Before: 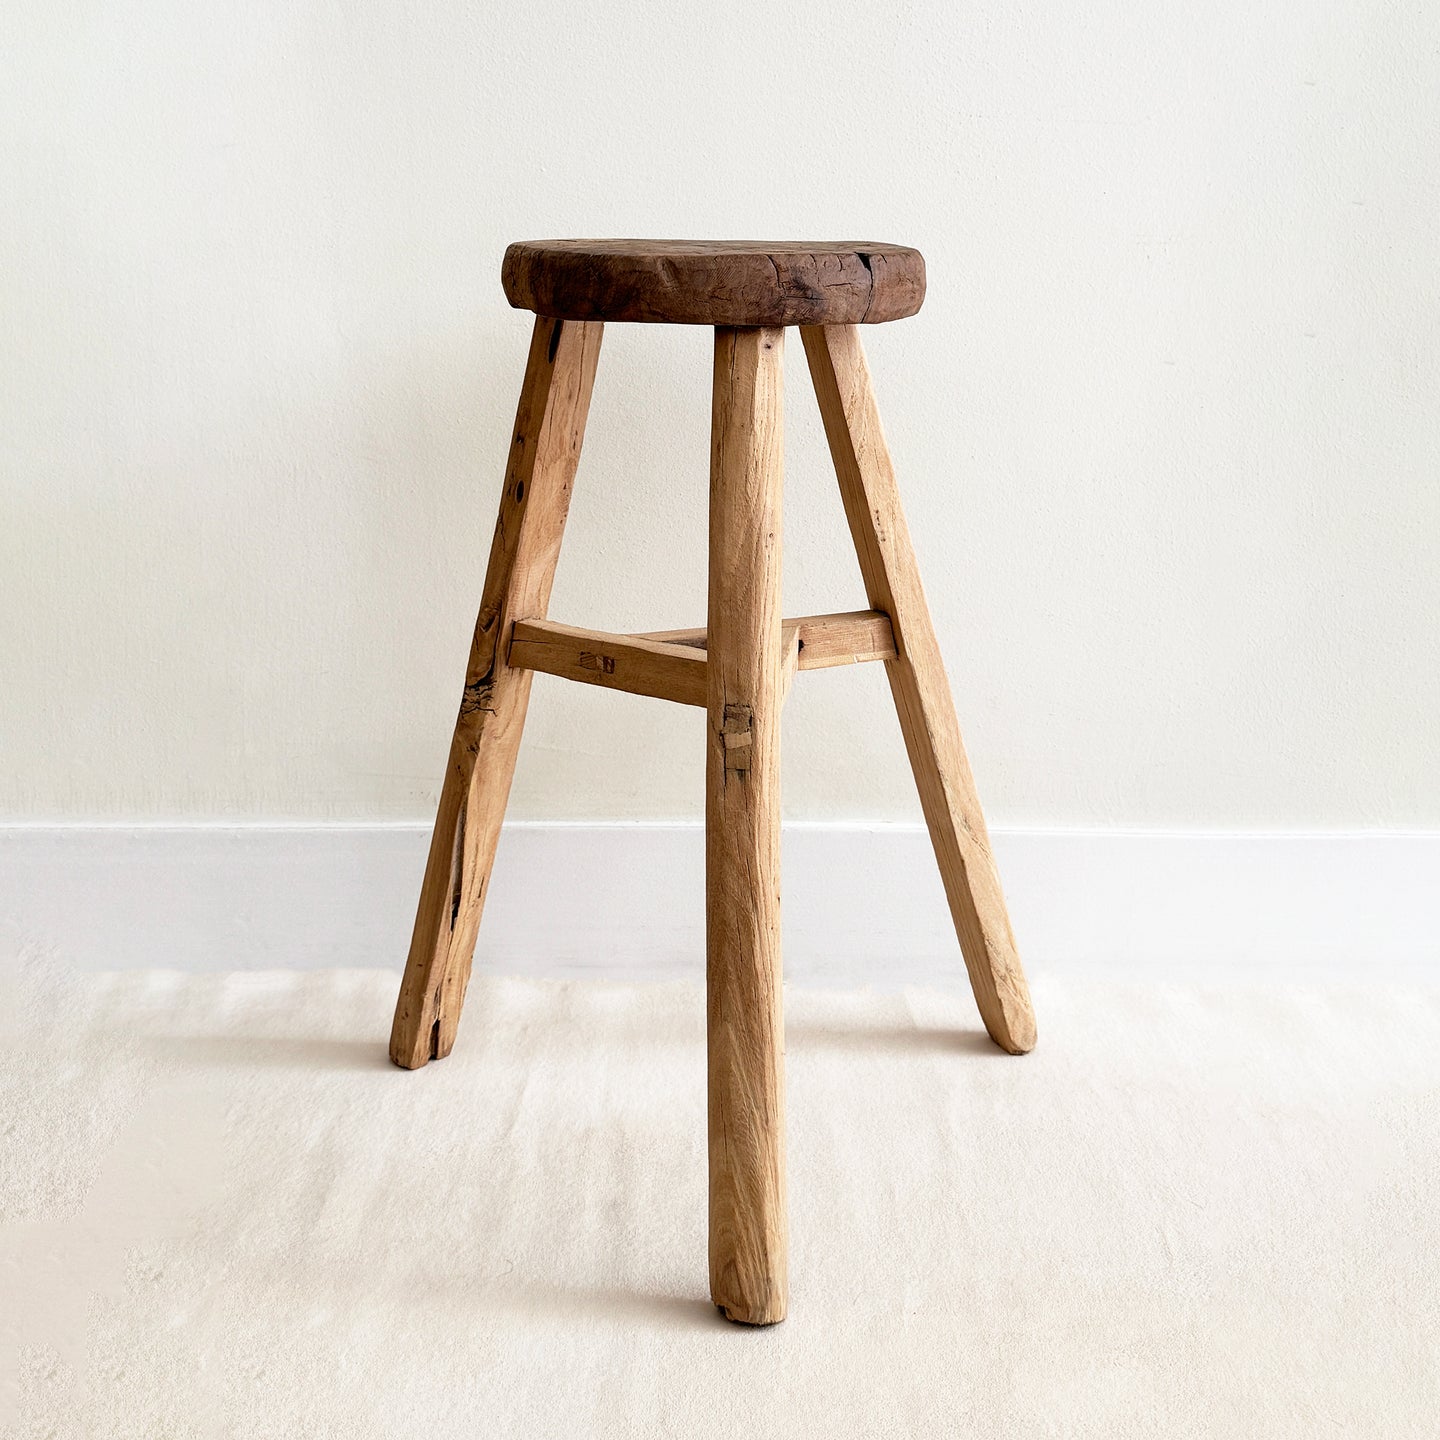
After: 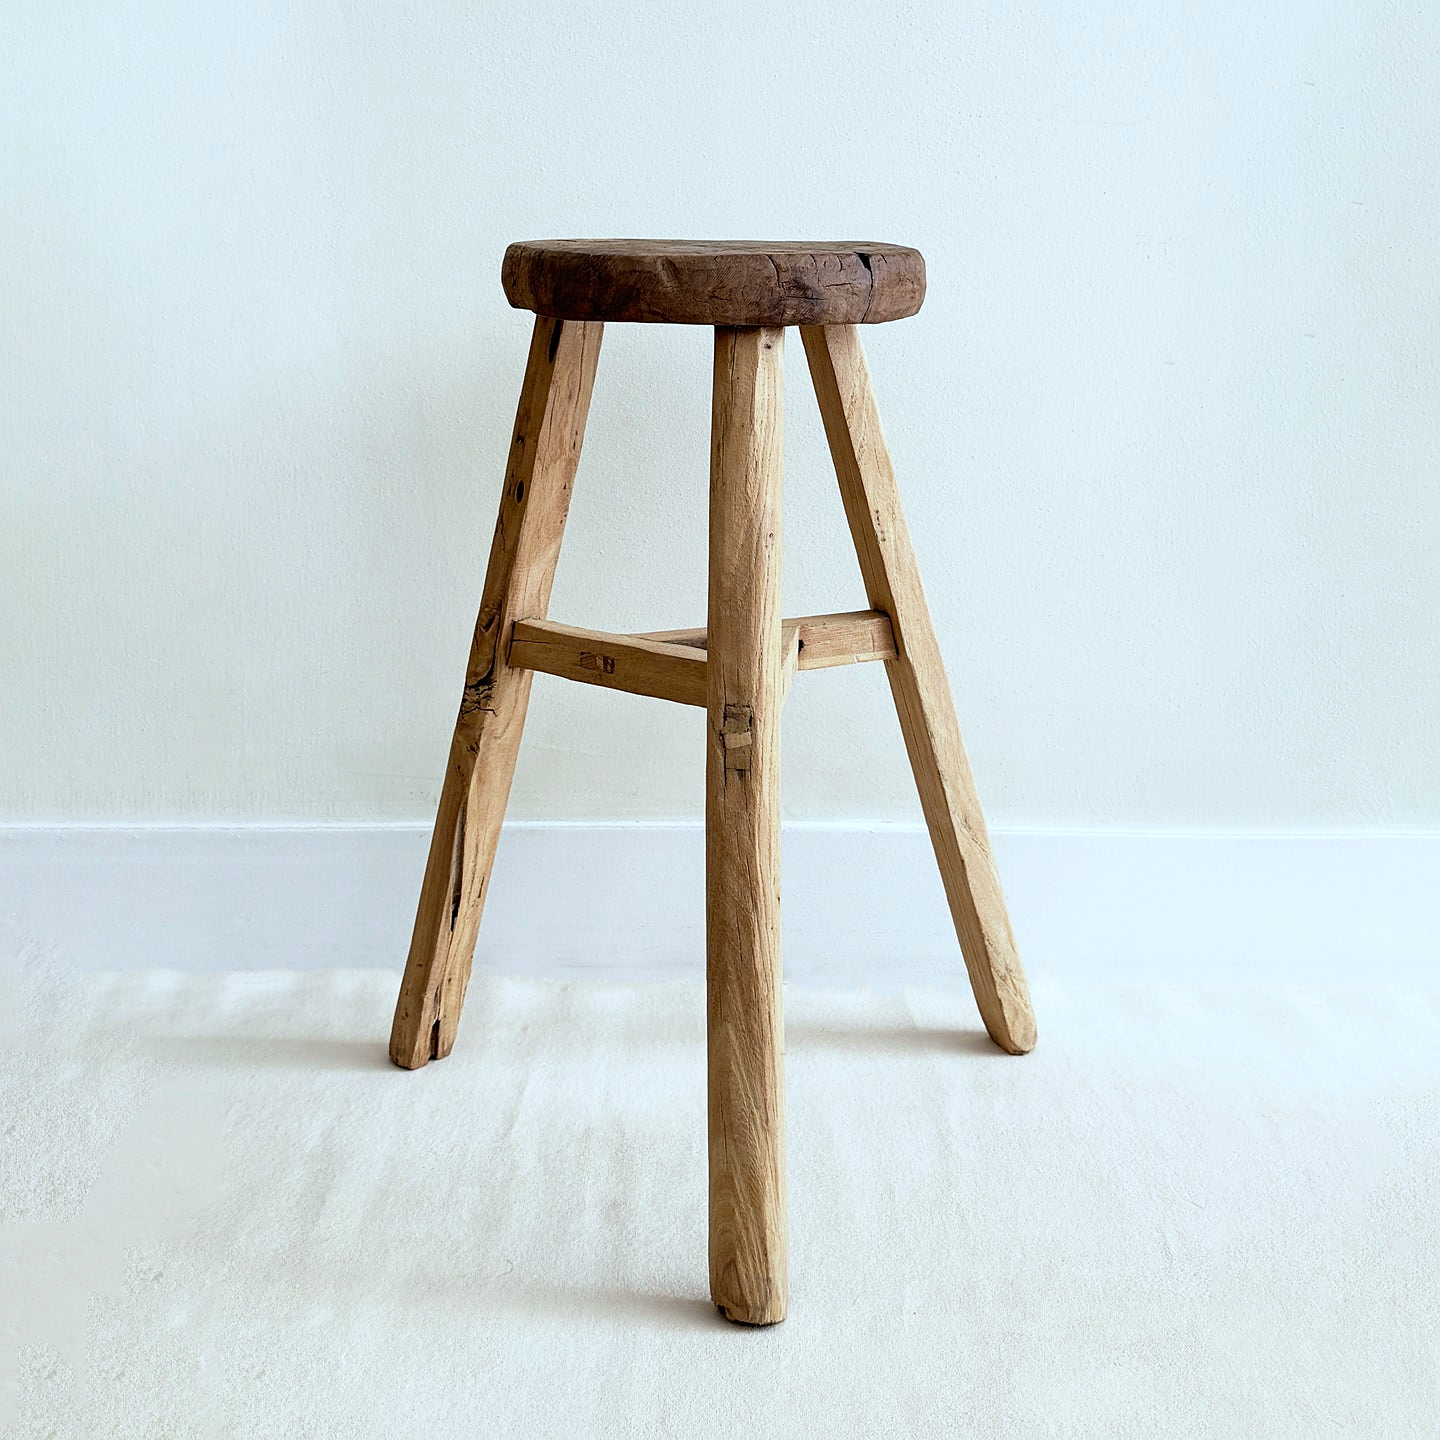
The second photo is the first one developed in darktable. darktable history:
white balance: red 0.925, blue 1.046
sharpen: amount 0.2
tone equalizer: on, module defaults
